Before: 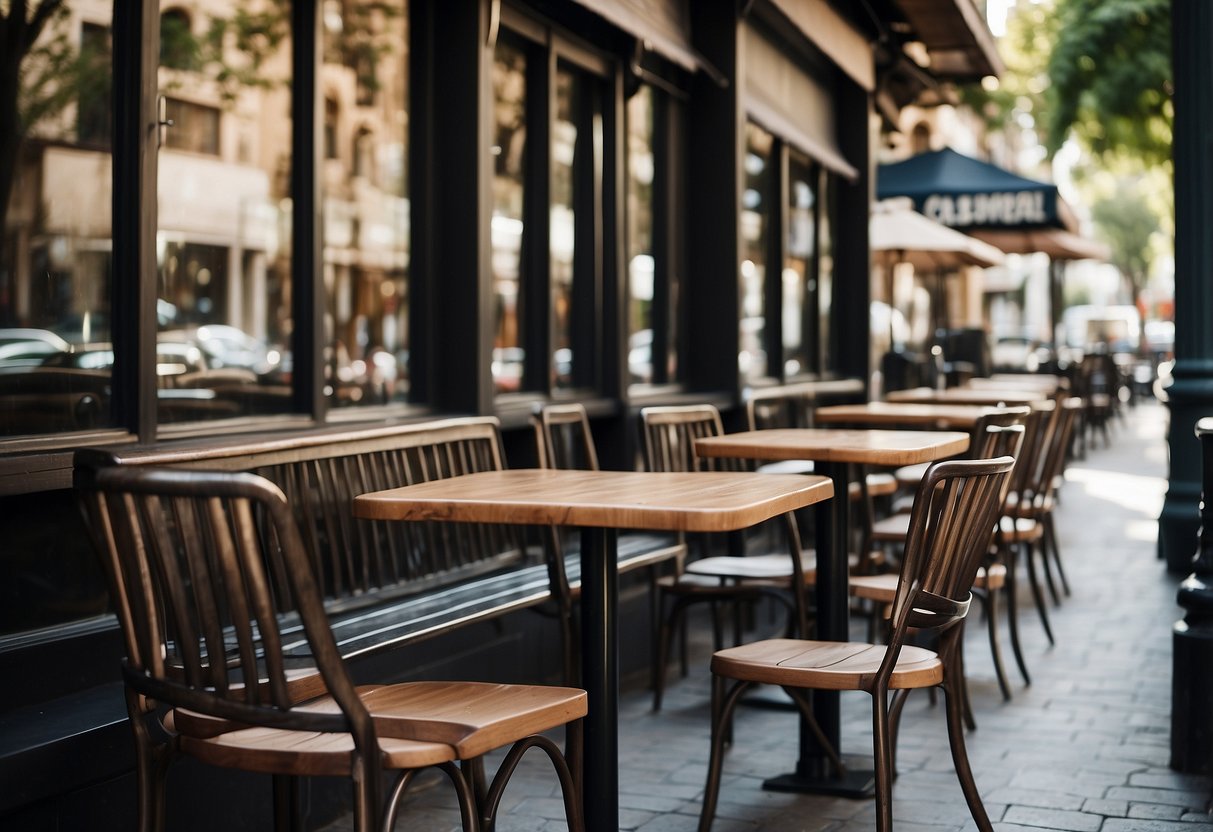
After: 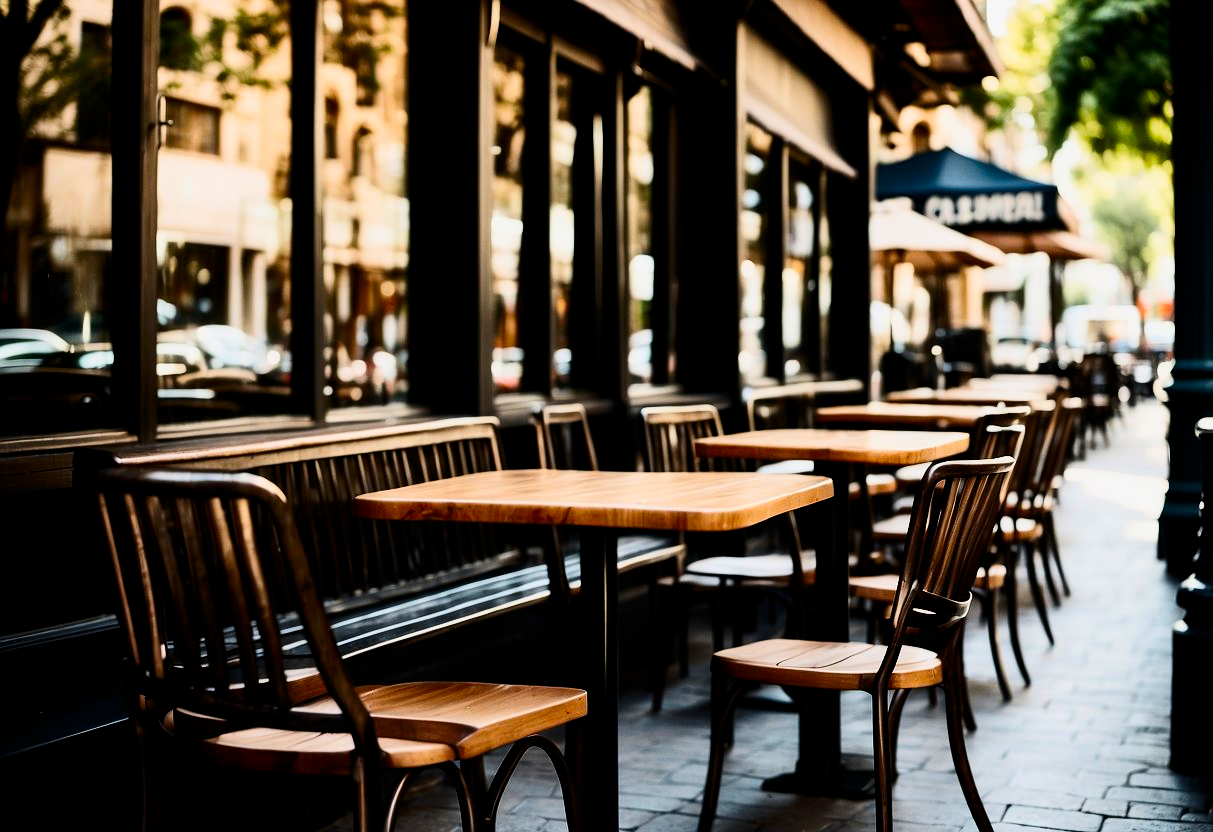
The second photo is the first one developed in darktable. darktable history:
contrast brightness saturation: contrast 0.4, brightness 0.05, saturation 0.25
rotate and perspective: automatic cropping original format, crop left 0, crop top 0
filmic rgb: black relative exposure -7.75 EV, white relative exposure 4.4 EV, threshold 3 EV, target black luminance 0%, hardness 3.76, latitude 50.51%, contrast 1.074, highlights saturation mix 10%, shadows ↔ highlights balance -0.22%, color science v4 (2020), enable highlight reconstruction true
